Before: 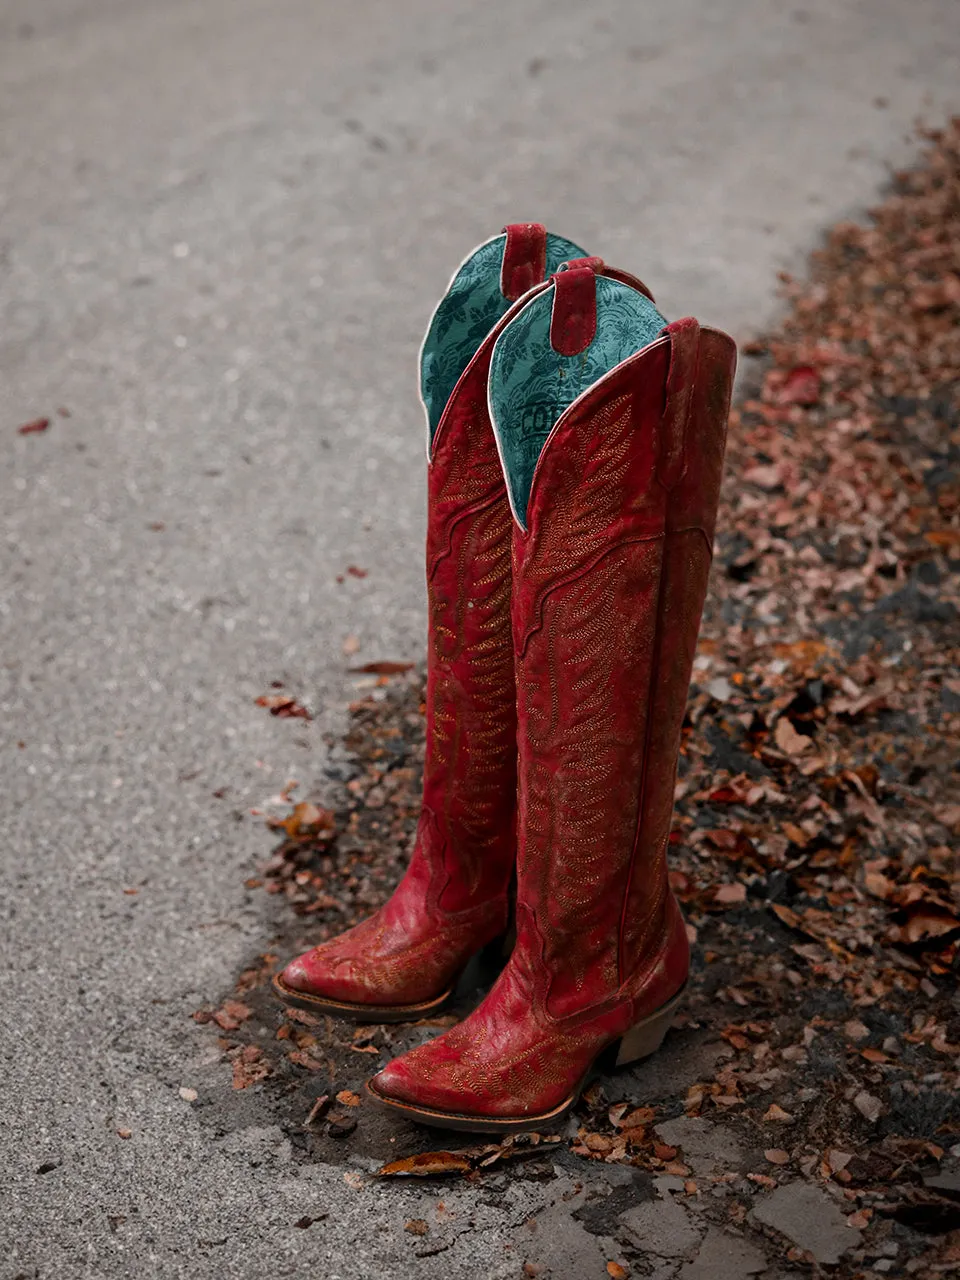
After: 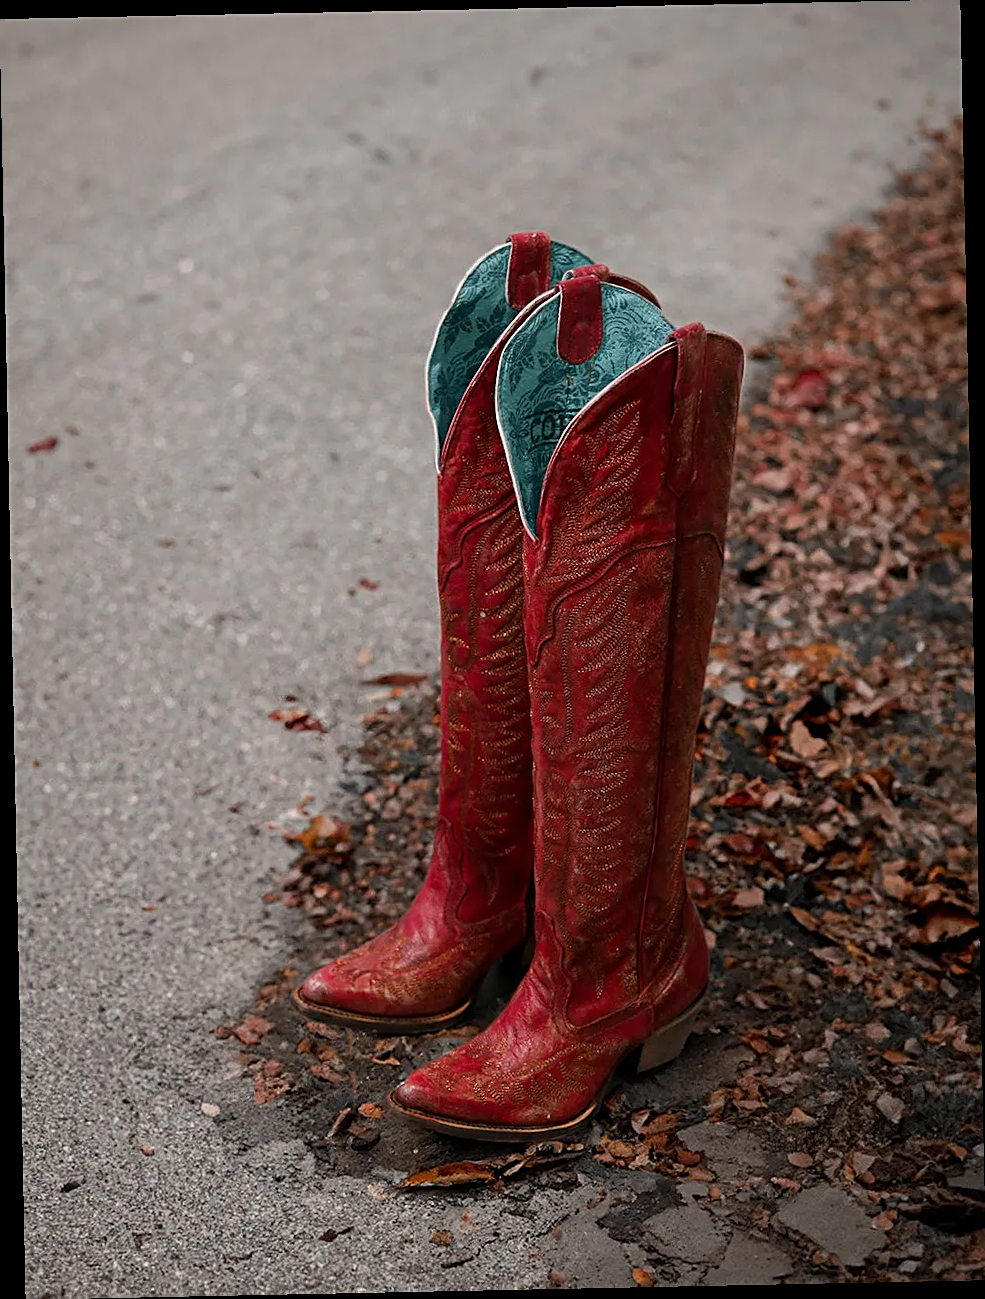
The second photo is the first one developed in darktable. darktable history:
rotate and perspective: rotation -1.17°, automatic cropping off
sharpen: on, module defaults
